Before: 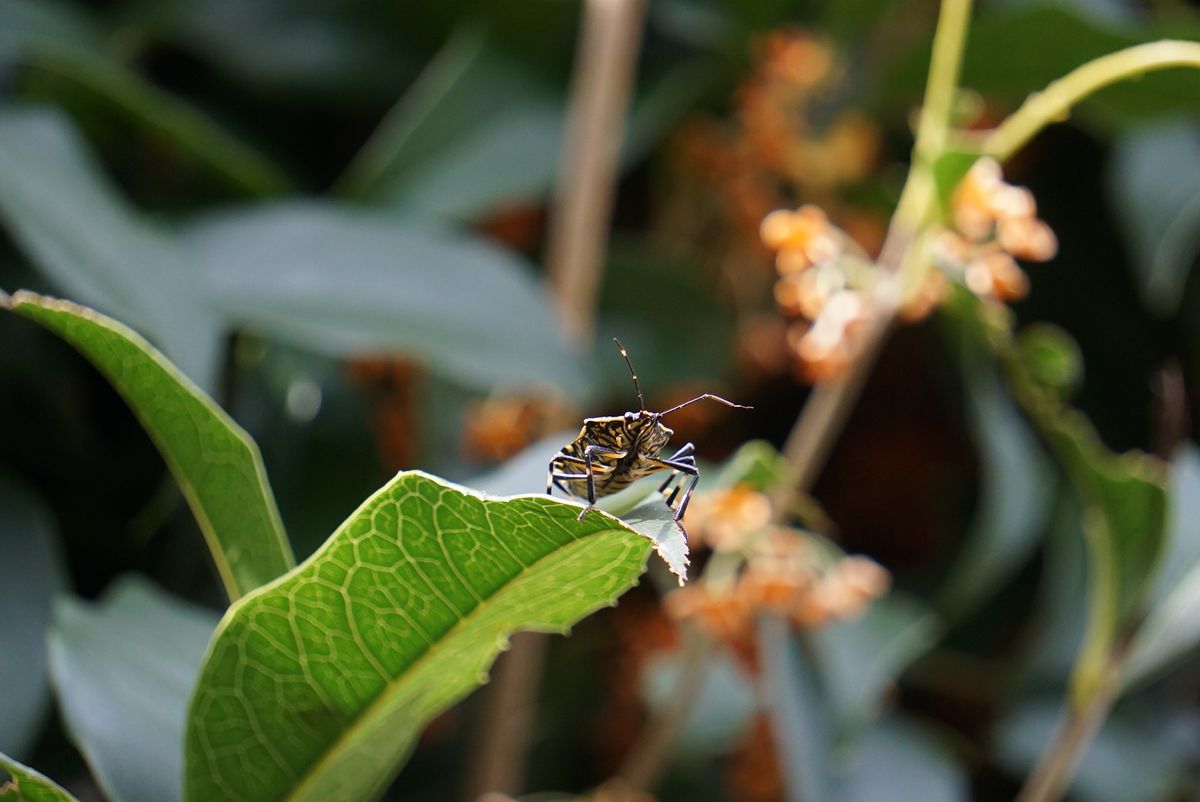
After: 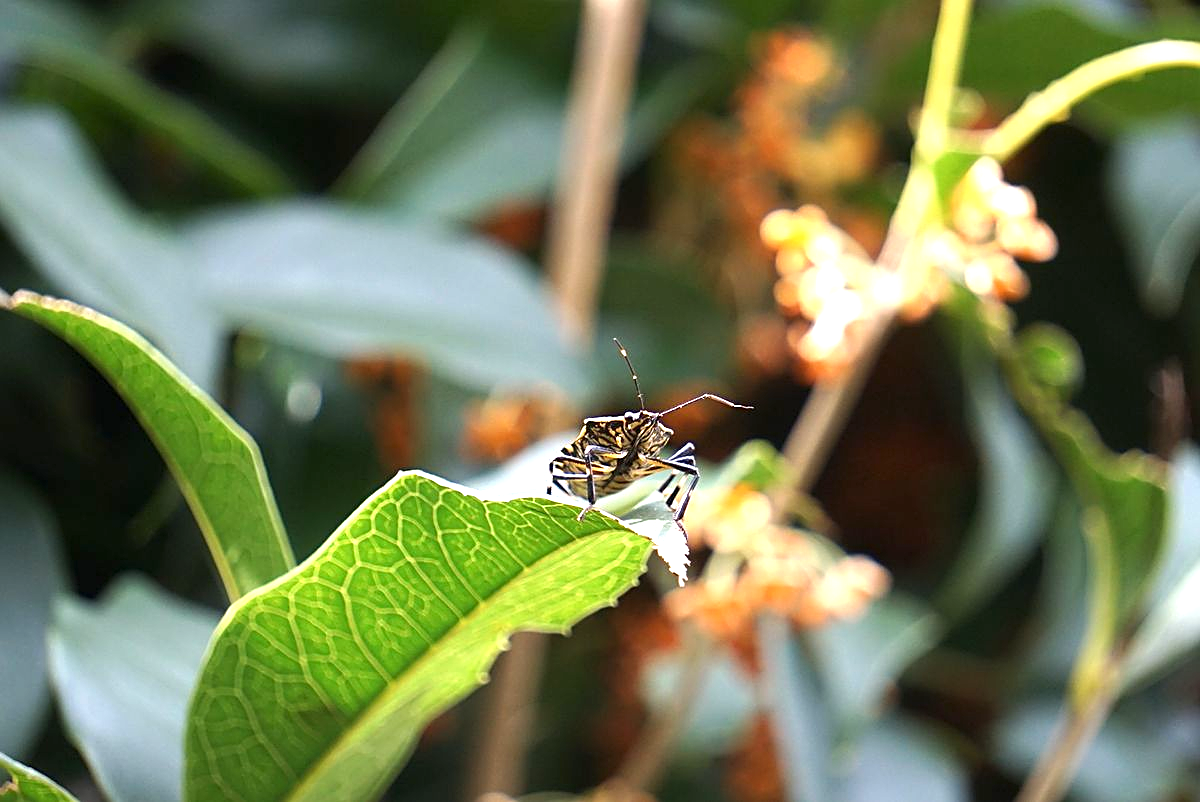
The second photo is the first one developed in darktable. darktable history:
sharpen: amount 0.499
exposure: black level correction 0, exposure 1.102 EV, compensate exposure bias true, compensate highlight preservation false
